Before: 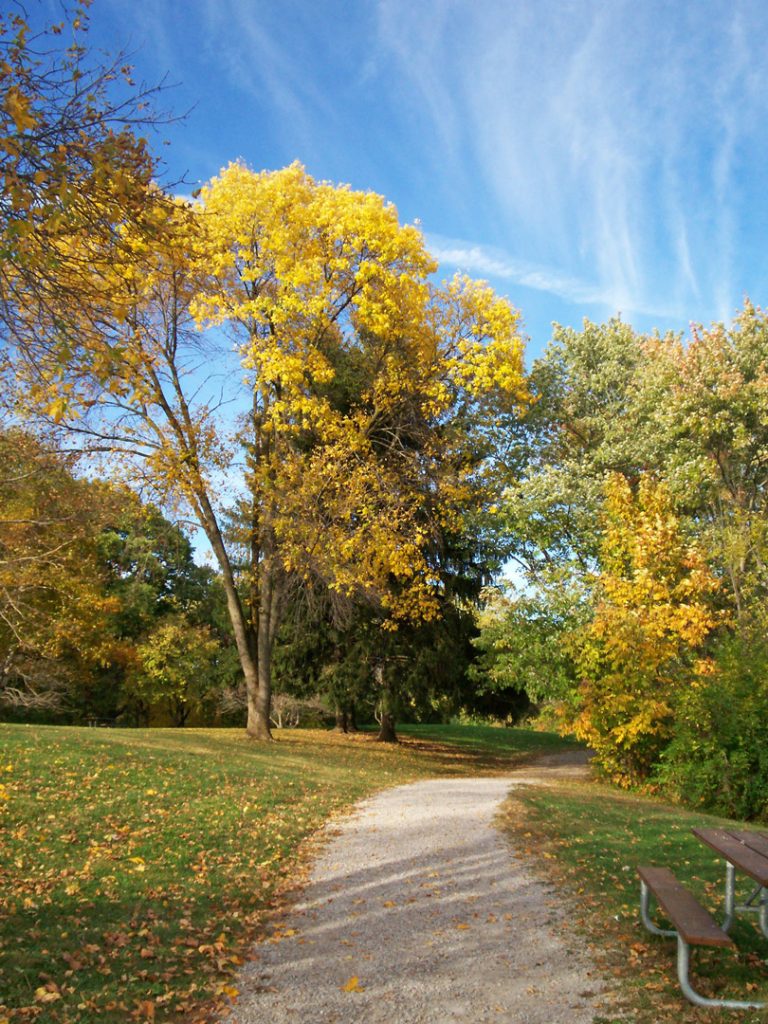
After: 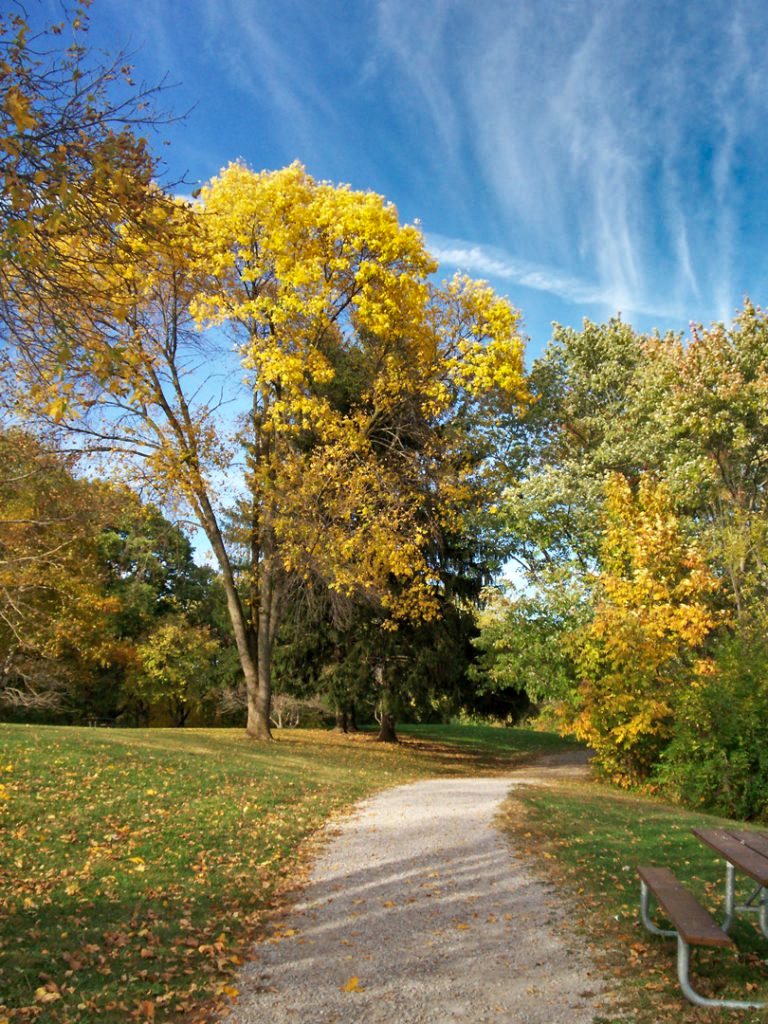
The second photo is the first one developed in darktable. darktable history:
levels: mode automatic, black 0.023%, white 99.97%, levels [0.062, 0.494, 0.925]
shadows and highlights: shadows 24.5, highlights -78.15, soften with gaussian
